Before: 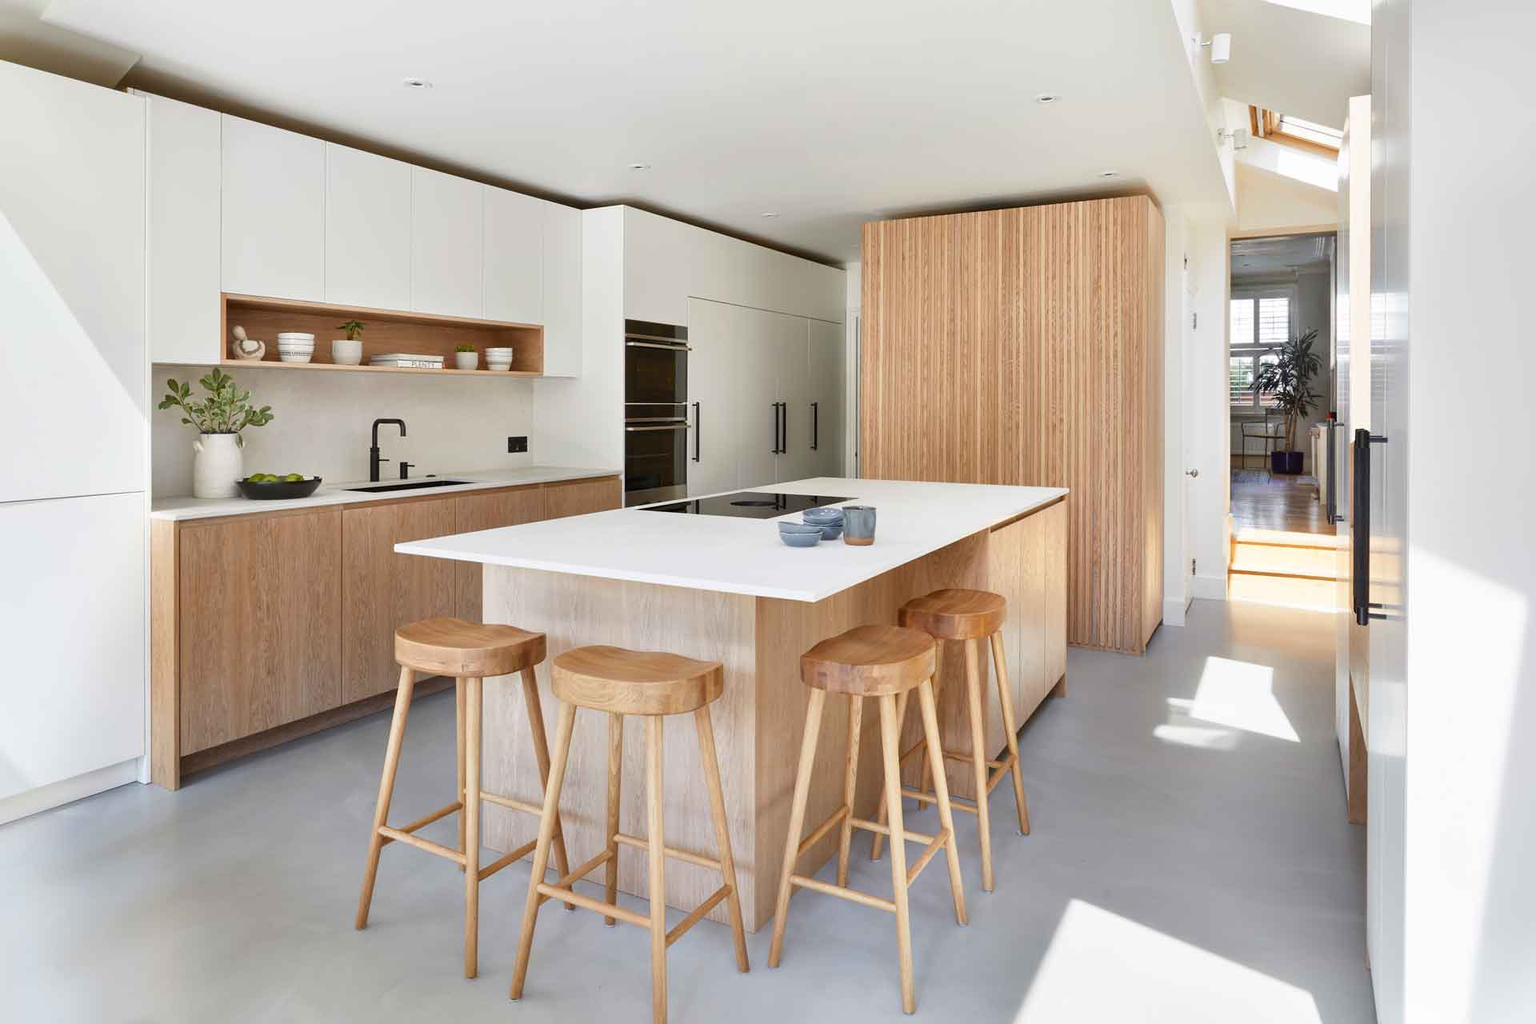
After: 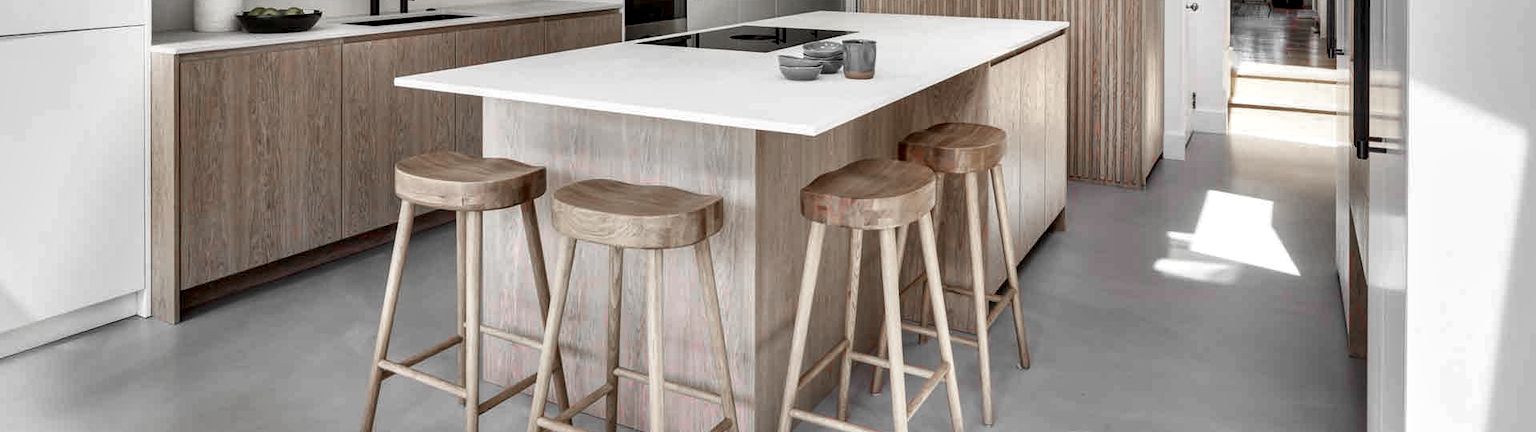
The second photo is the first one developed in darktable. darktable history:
local contrast: highlights 60%, shadows 61%, detail 160%
shadows and highlights: shadows -87.5, highlights -36.07, soften with gaussian
exposure: black level correction 0.001, exposure -0.205 EV, compensate highlight preservation false
crop: top 45.57%, bottom 12.186%
color zones: curves: ch1 [(0, 0.831) (0.08, 0.771) (0.157, 0.268) (0.241, 0.207) (0.562, -0.005) (0.714, -0.013) (0.876, 0.01) (1, 0.831)]
